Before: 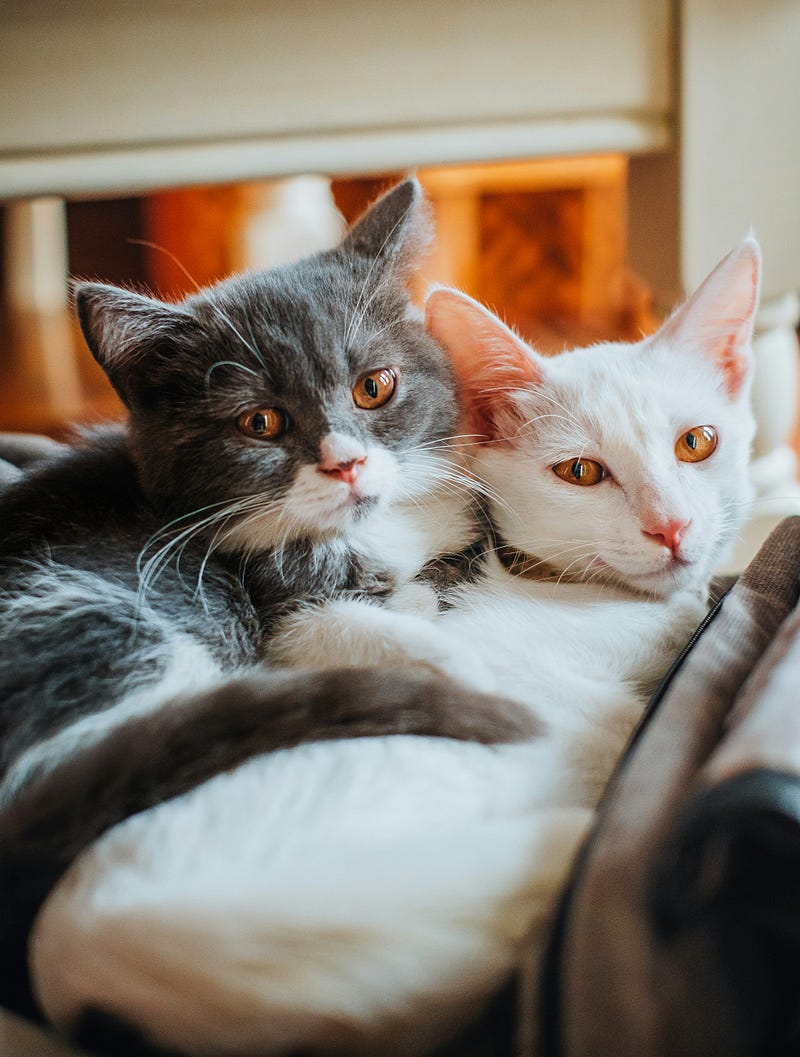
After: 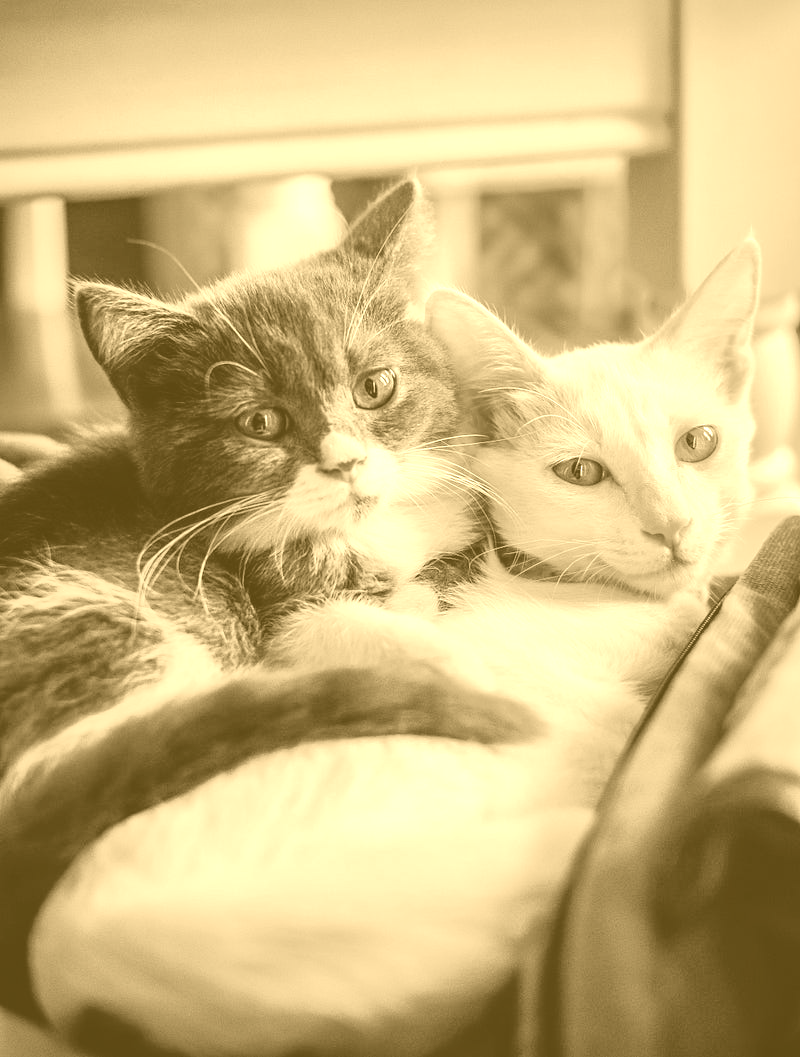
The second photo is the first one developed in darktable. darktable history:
rgb levels: mode RGB, independent channels, levels [[0, 0.5, 1], [0, 0.521, 1], [0, 0.536, 1]]
colorize: hue 36°, source mix 100%
shadows and highlights: shadows 38.43, highlights -74.54
